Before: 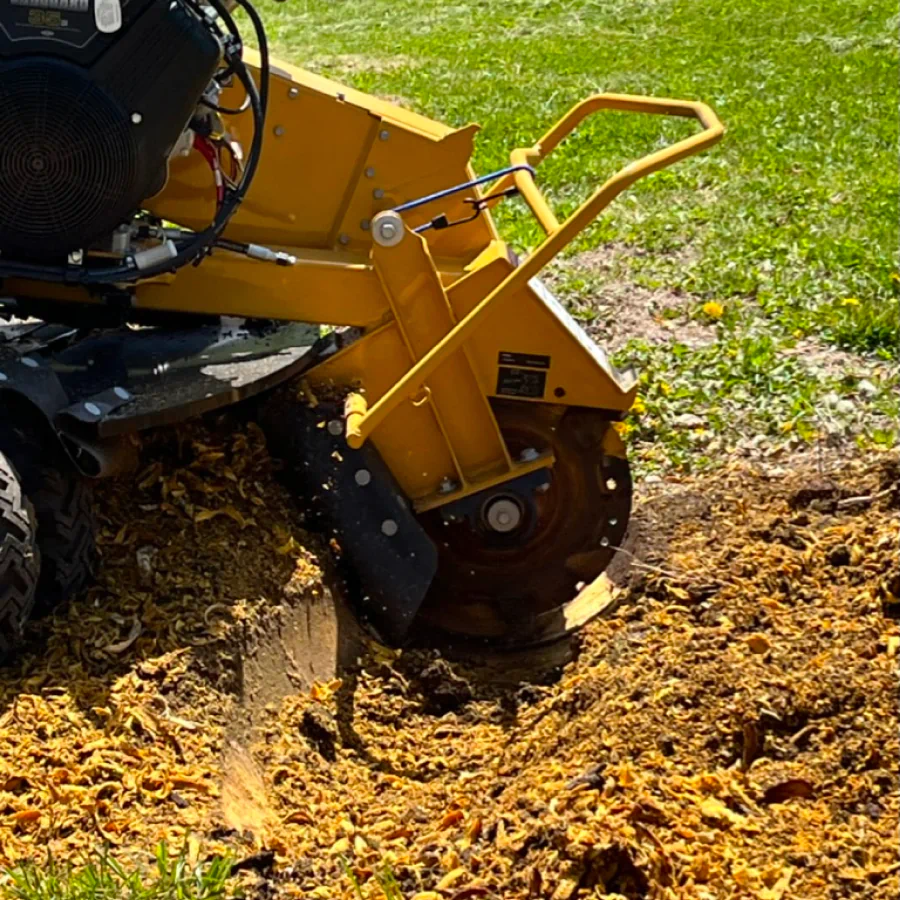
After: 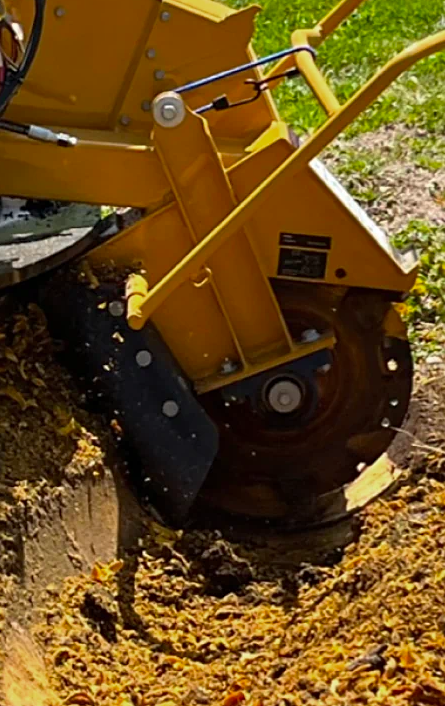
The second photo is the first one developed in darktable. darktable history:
color zones: curves: ch0 [(0, 0.444) (0.143, 0.442) (0.286, 0.441) (0.429, 0.441) (0.571, 0.441) (0.714, 0.441) (0.857, 0.442) (1, 0.444)]
crop and rotate: angle 0.02°, left 24.353%, top 13.219%, right 26.156%, bottom 8.224%
sharpen: amount 0.2
